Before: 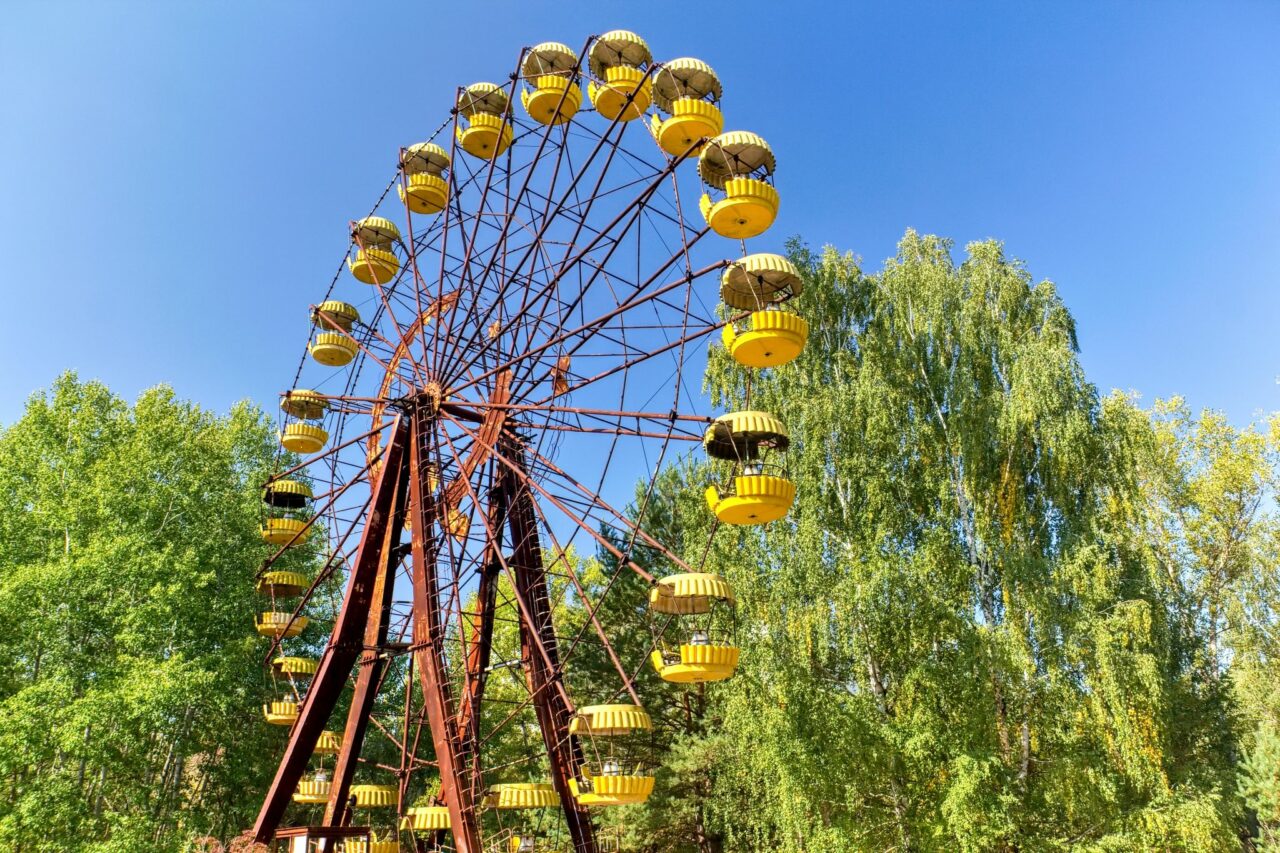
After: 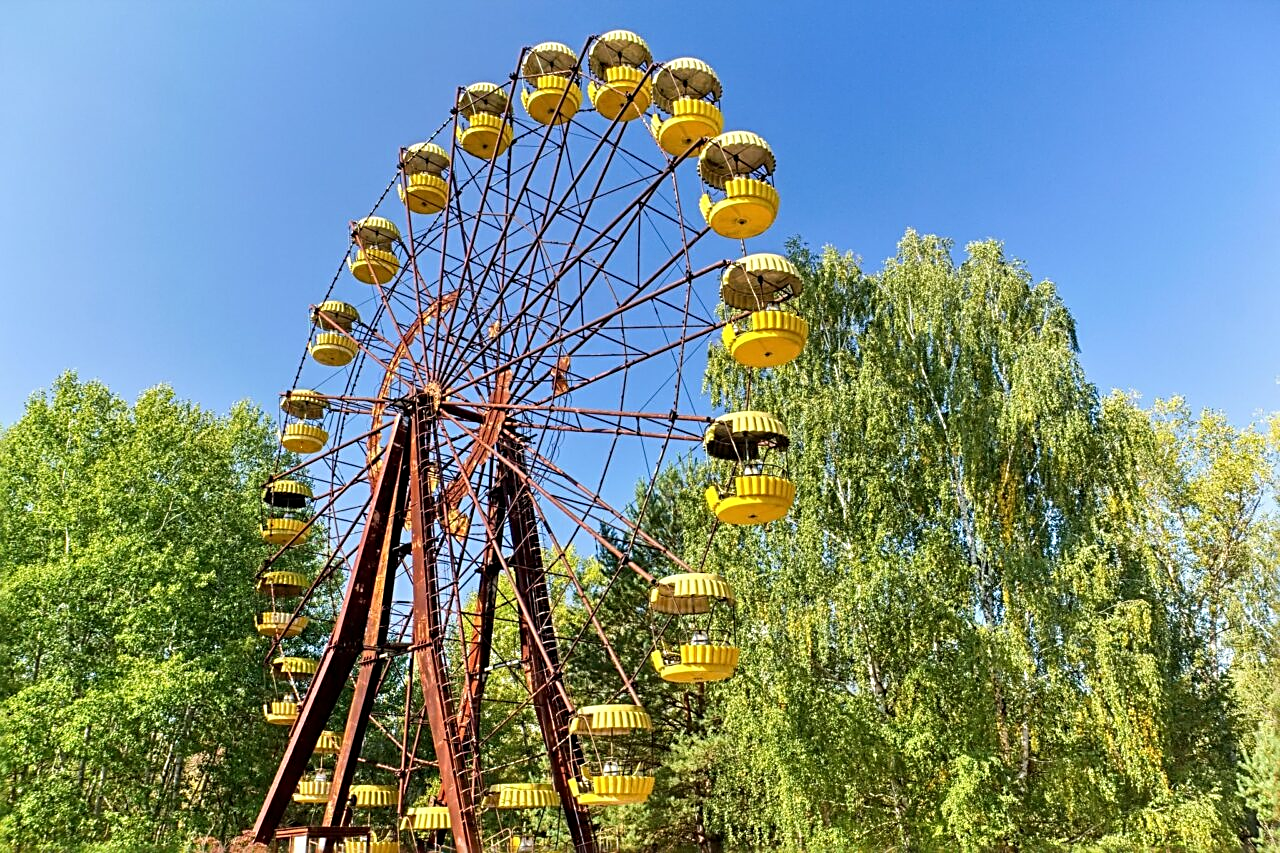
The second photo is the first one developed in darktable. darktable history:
sharpen: radius 2.625, amount 0.682
